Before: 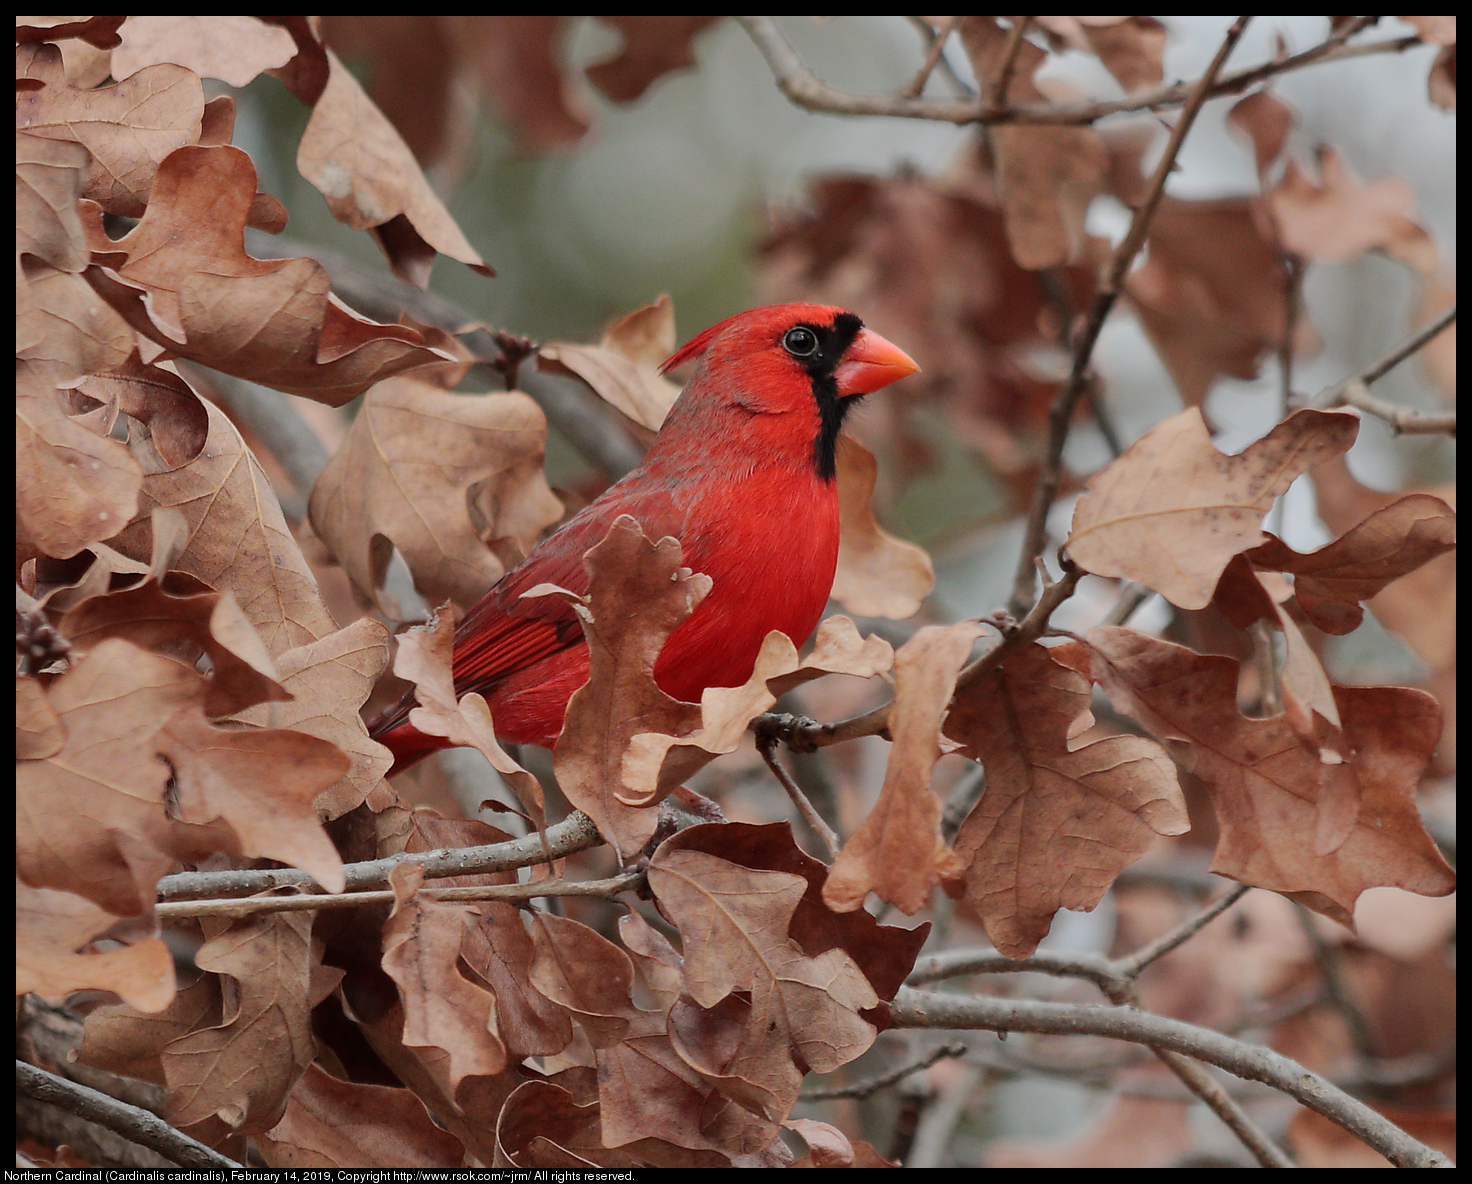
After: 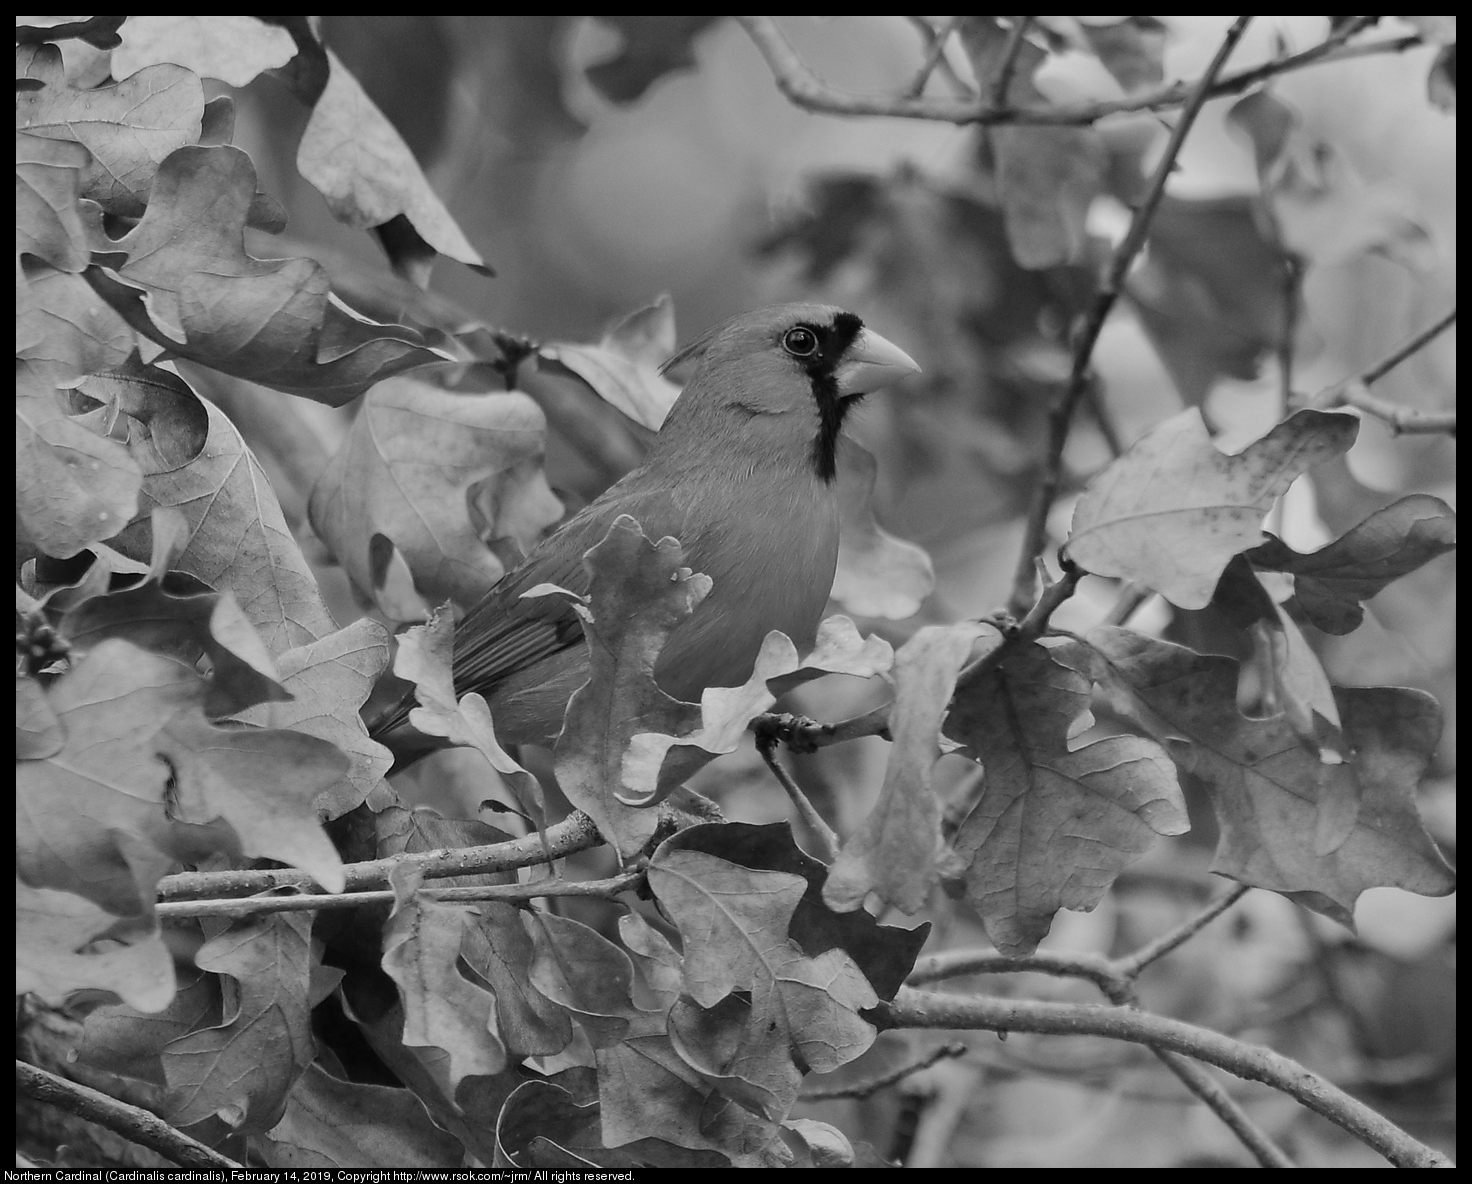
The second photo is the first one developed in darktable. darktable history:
white balance: red 1.127, blue 0.943
shadows and highlights: shadows 62.66, white point adjustment 0.37, highlights -34.44, compress 83.82%
monochrome: on, module defaults
